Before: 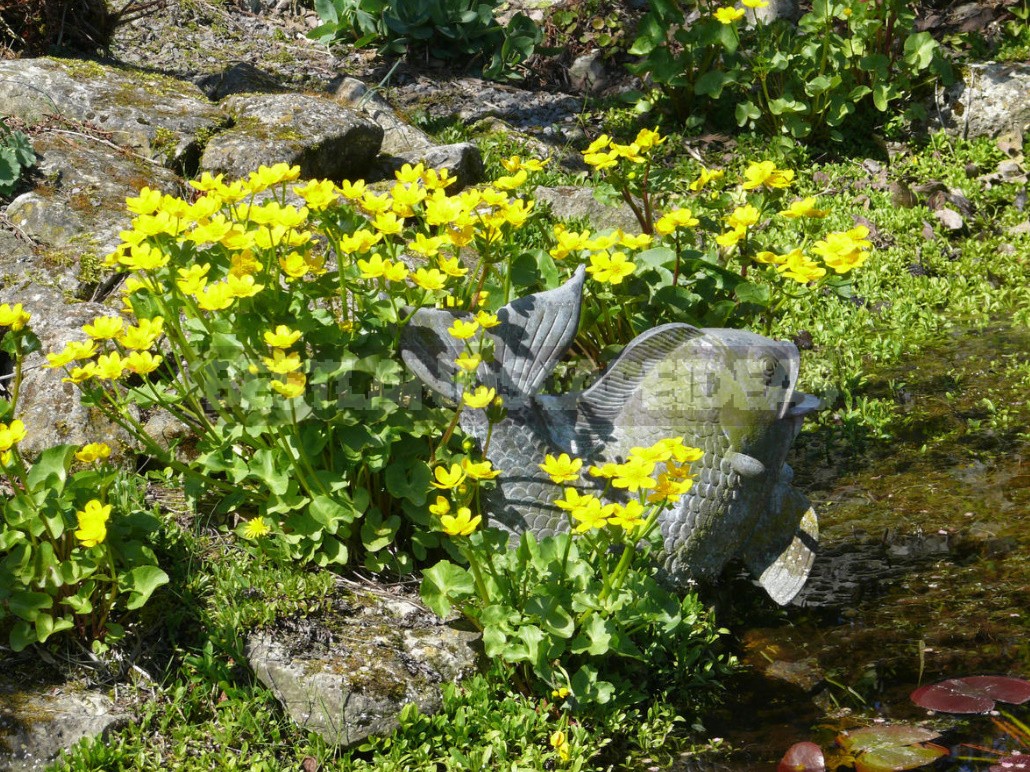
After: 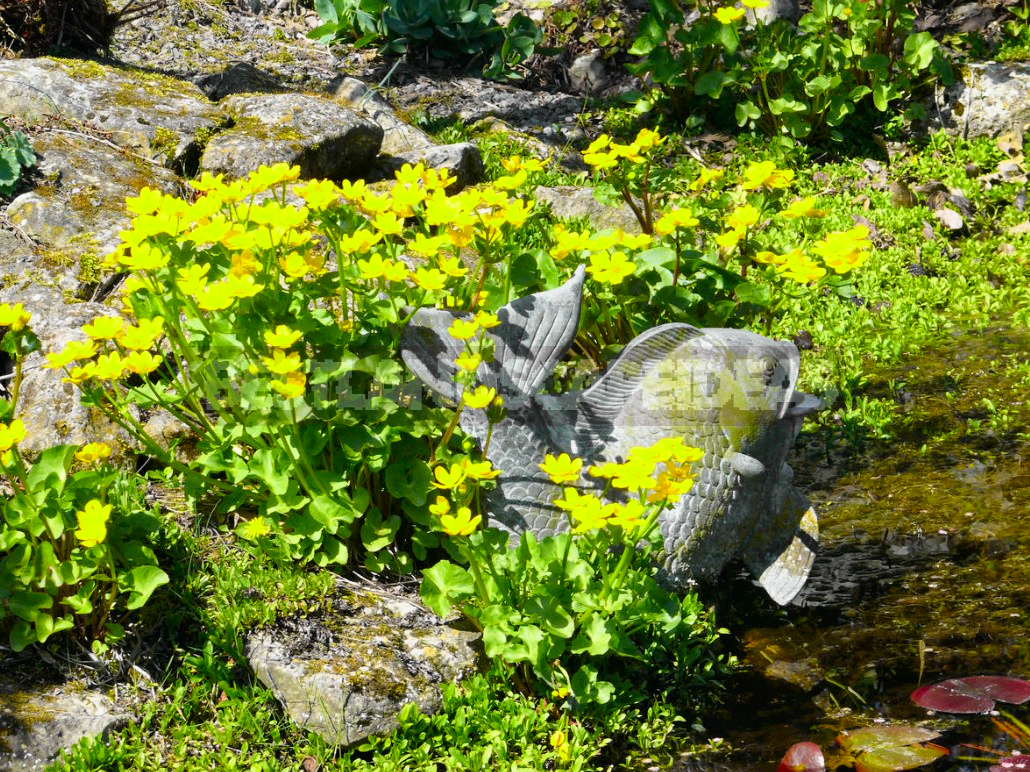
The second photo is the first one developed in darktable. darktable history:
tone curve: curves: ch0 [(0, 0) (0.062, 0.037) (0.142, 0.138) (0.359, 0.419) (0.469, 0.544) (0.634, 0.722) (0.839, 0.909) (0.998, 0.978)]; ch1 [(0, 0) (0.437, 0.408) (0.472, 0.47) (0.502, 0.503) (0.527, 0.523) (0.559, 0.573) (0.608, 0.665) (0.669, 0.748) (0.859, 0.899) (1, 1)]; ch2 [(0, 0) (0.33, 0.301) (0.421, 0.443) (0.473, 0.498) (0.502, 0.5) (0.535, 0.531) (0.575, 0.603) (0.608, 0.667) (1, 1)], color space Lab, independent channels, preserve colors none
